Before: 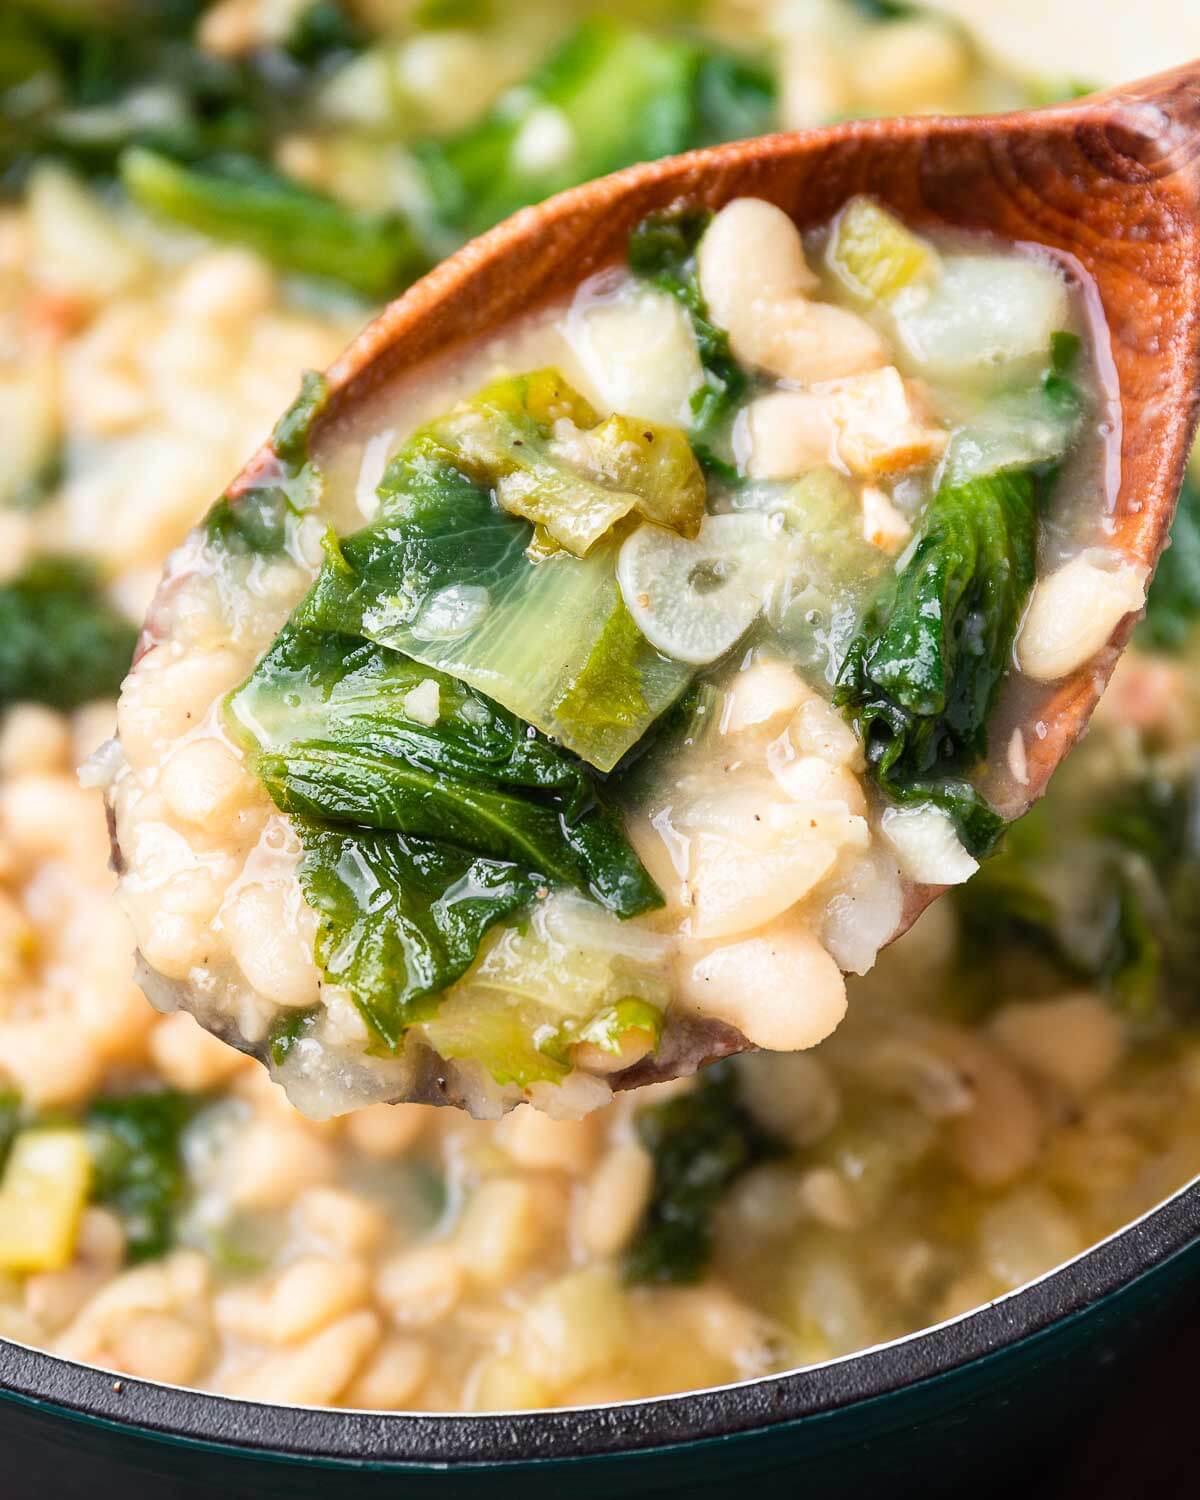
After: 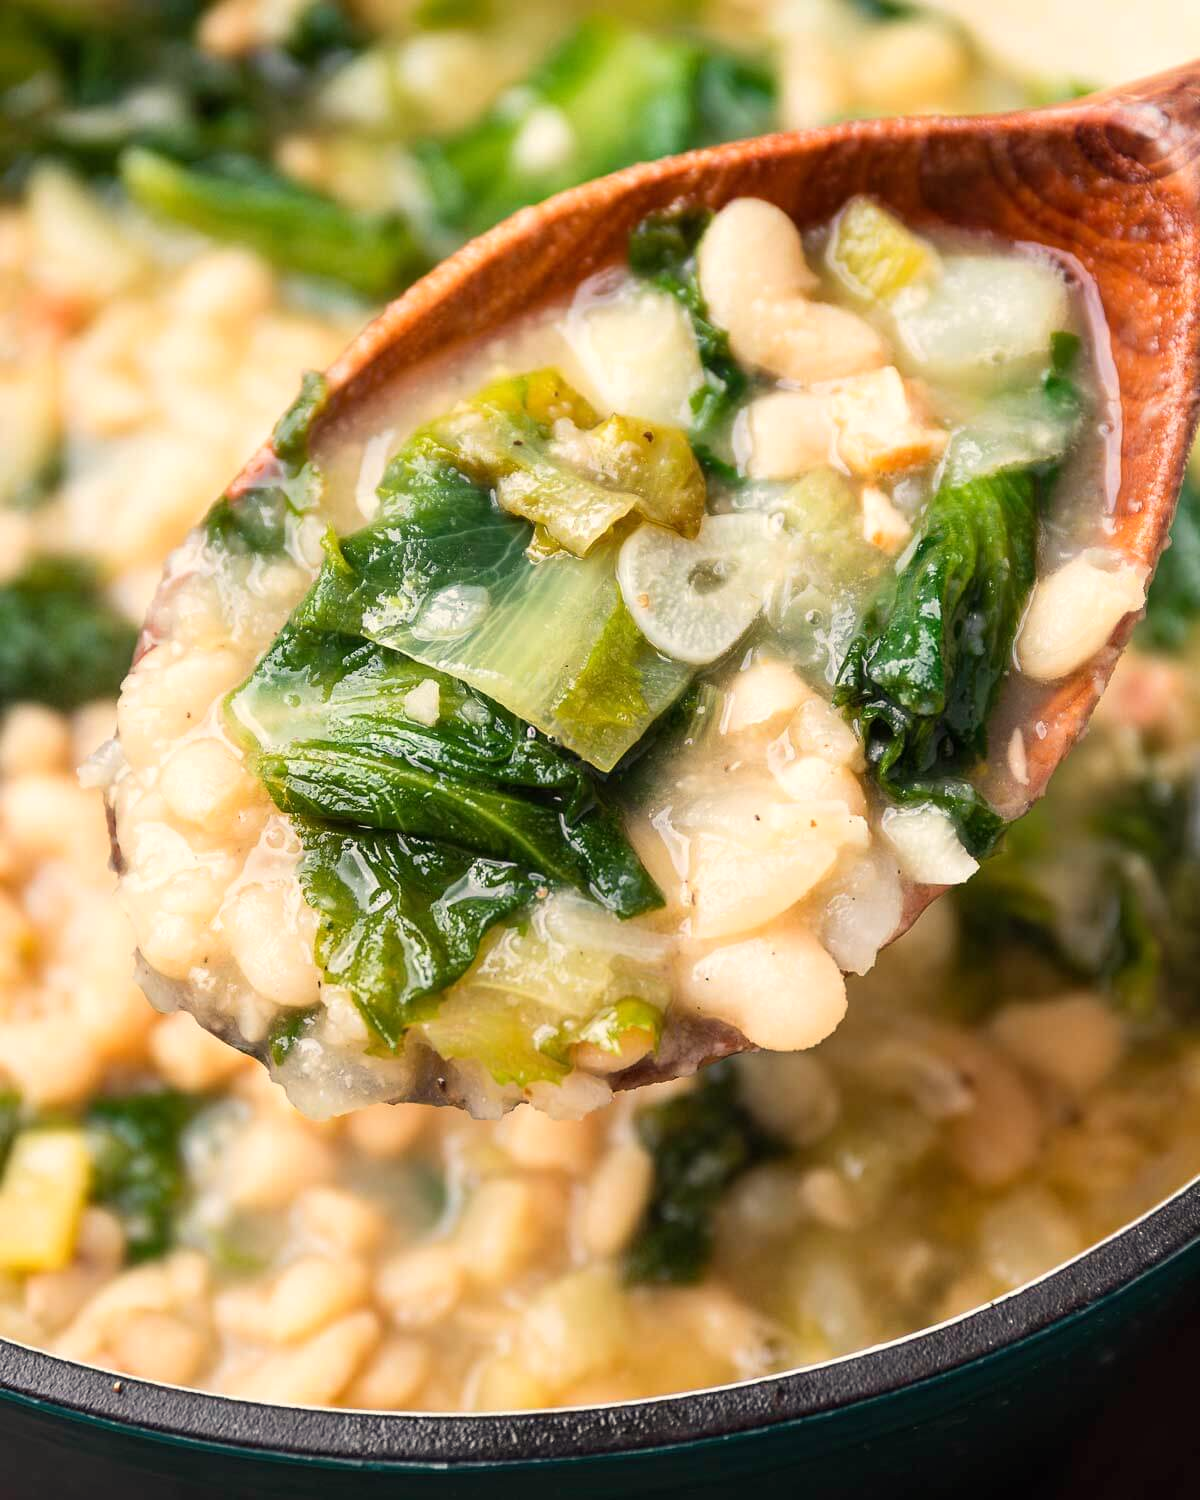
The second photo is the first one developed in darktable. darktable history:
exposure: compensate highlight preservation false
white balance: red 1.045, blue 0.932
